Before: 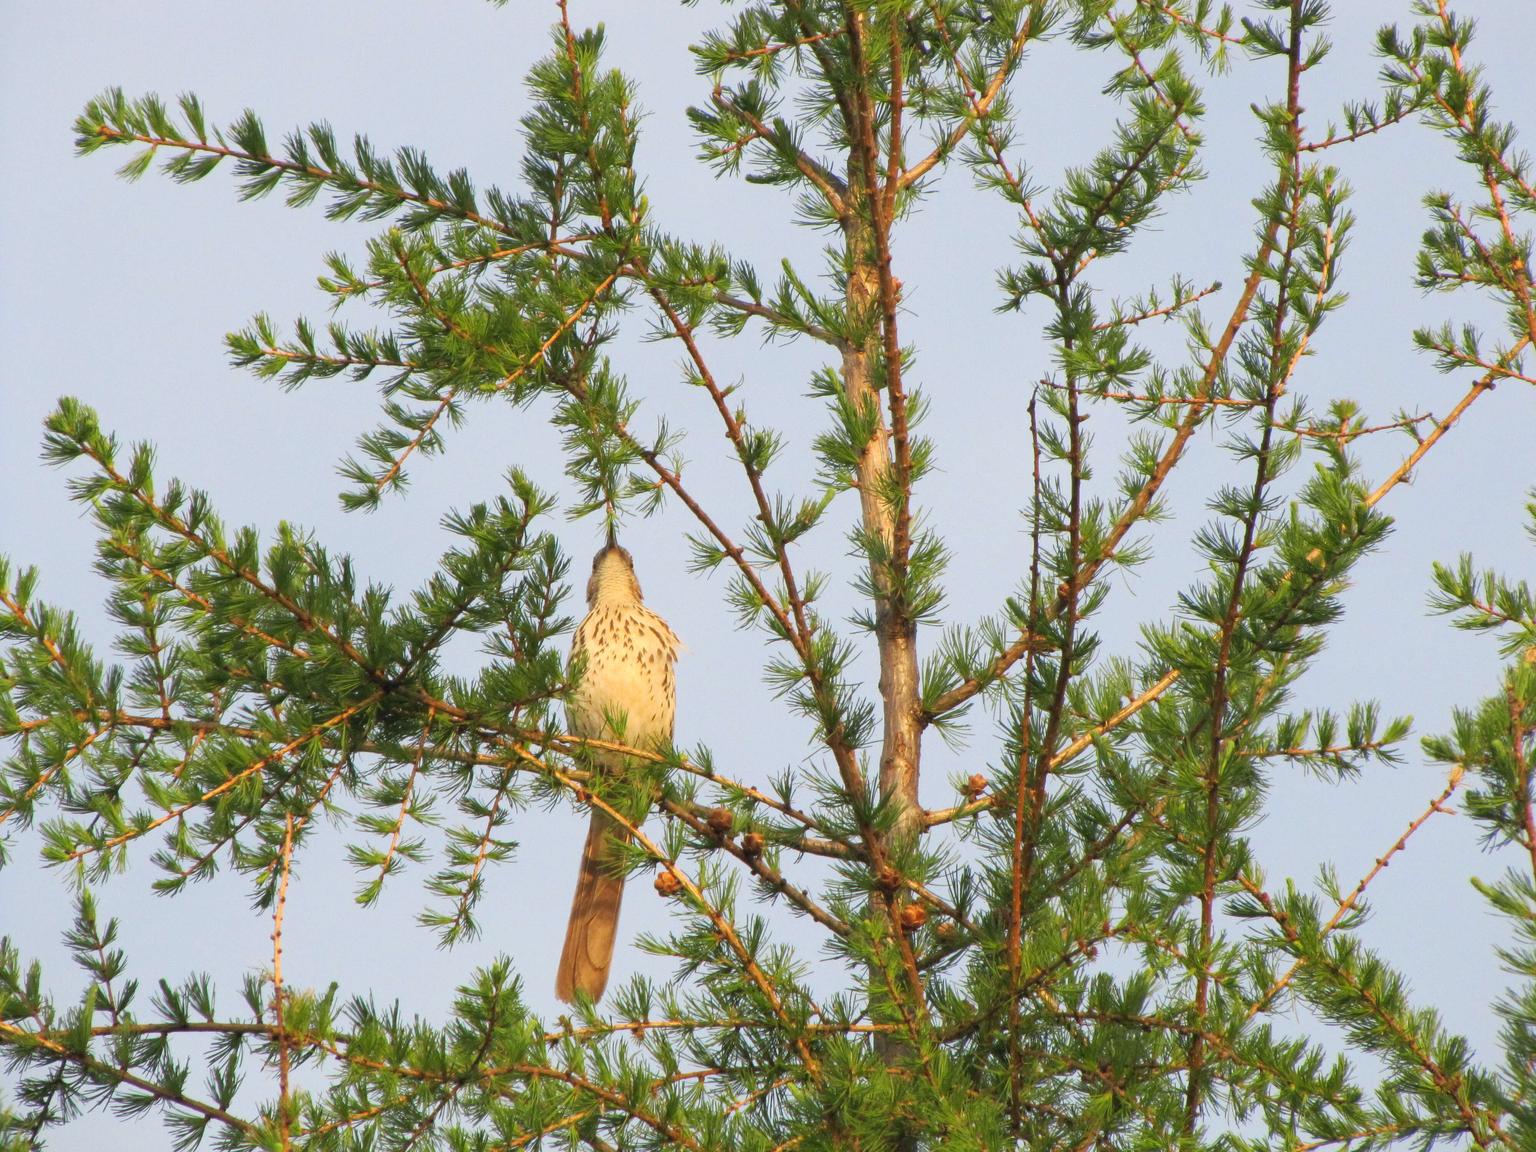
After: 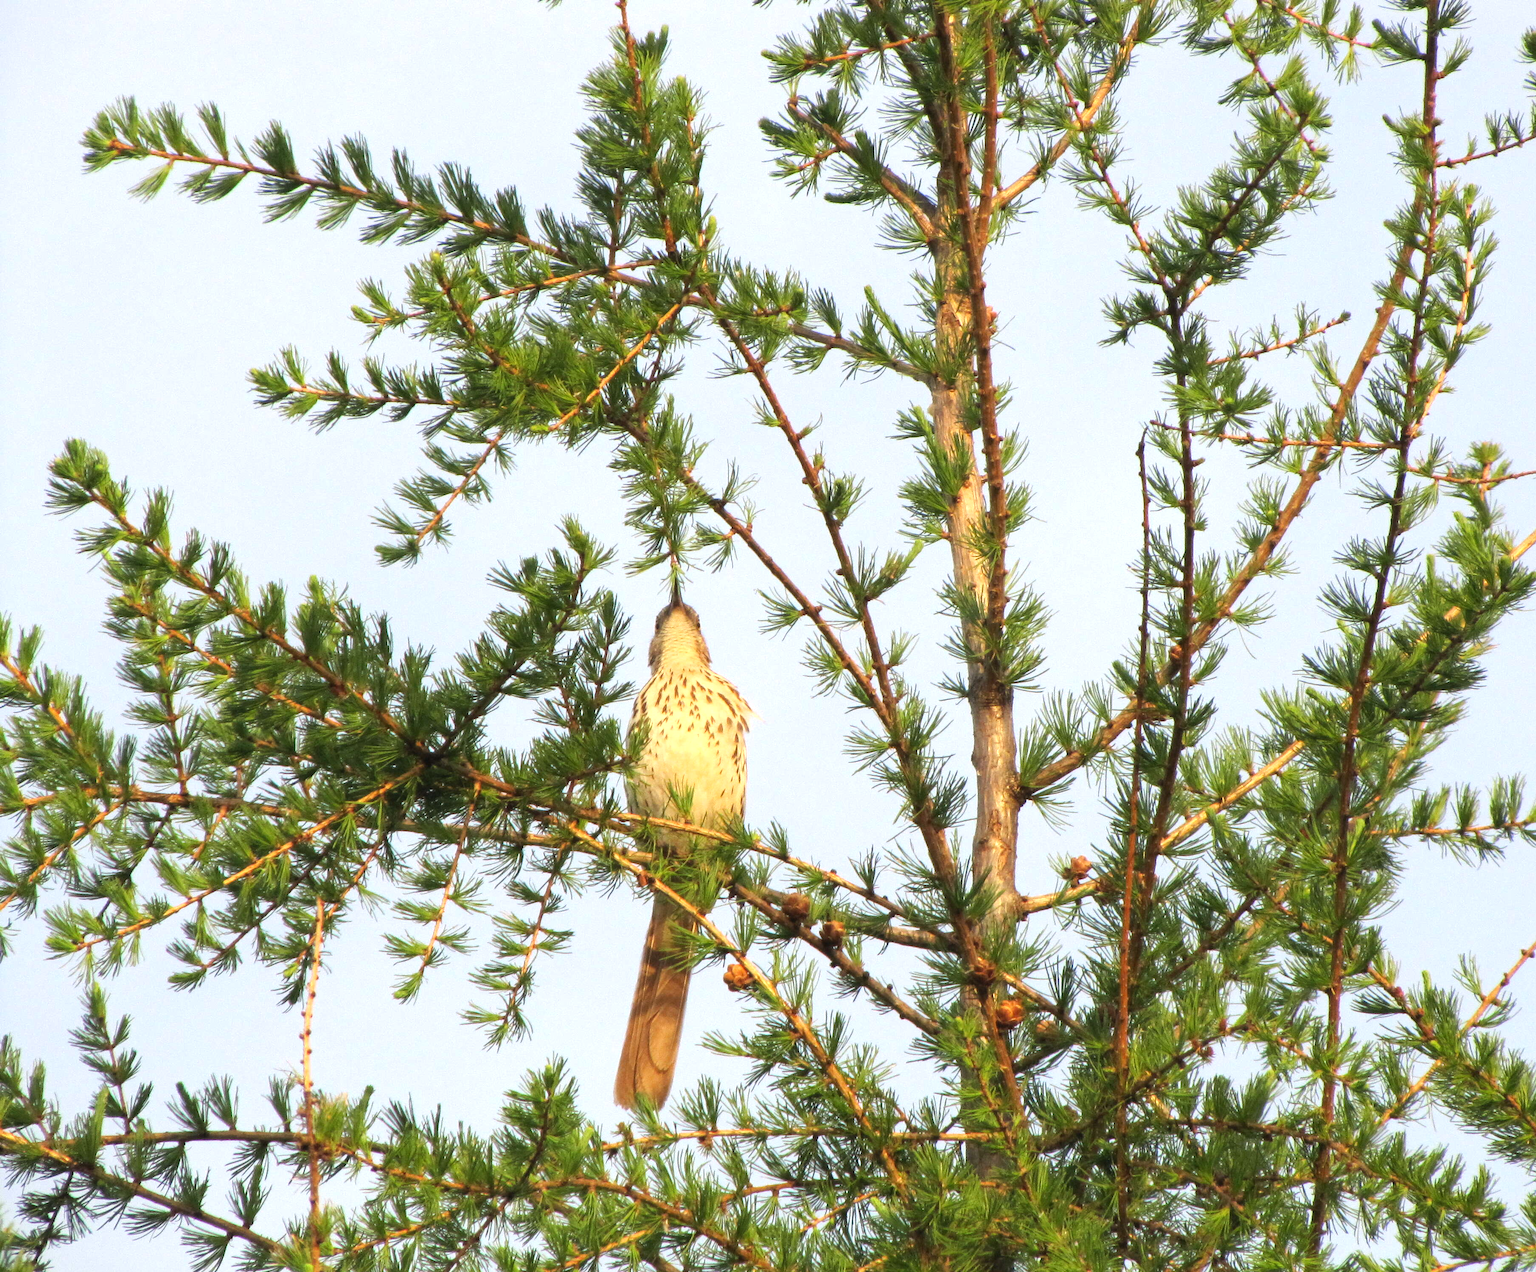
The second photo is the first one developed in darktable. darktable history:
tone equalizer: -8 EV -0.391 EV, -7 EV -0.424 EV, -6 EV -0.37 EV, -5 EV -0.233 EV, -3 EV 0.227 EV, -2 EV 0.323 EV, -1 EV 0.412 EV, +0 EV 0.395 EV, edges refinement/feathering 500, mask exposure compensation -1.57 EV, preserve details no
crop: right 9.52%, bottom 0.024%
exposure: exposure 0.129 EV, compensate exposure bias true, compensate highlight preservation false
